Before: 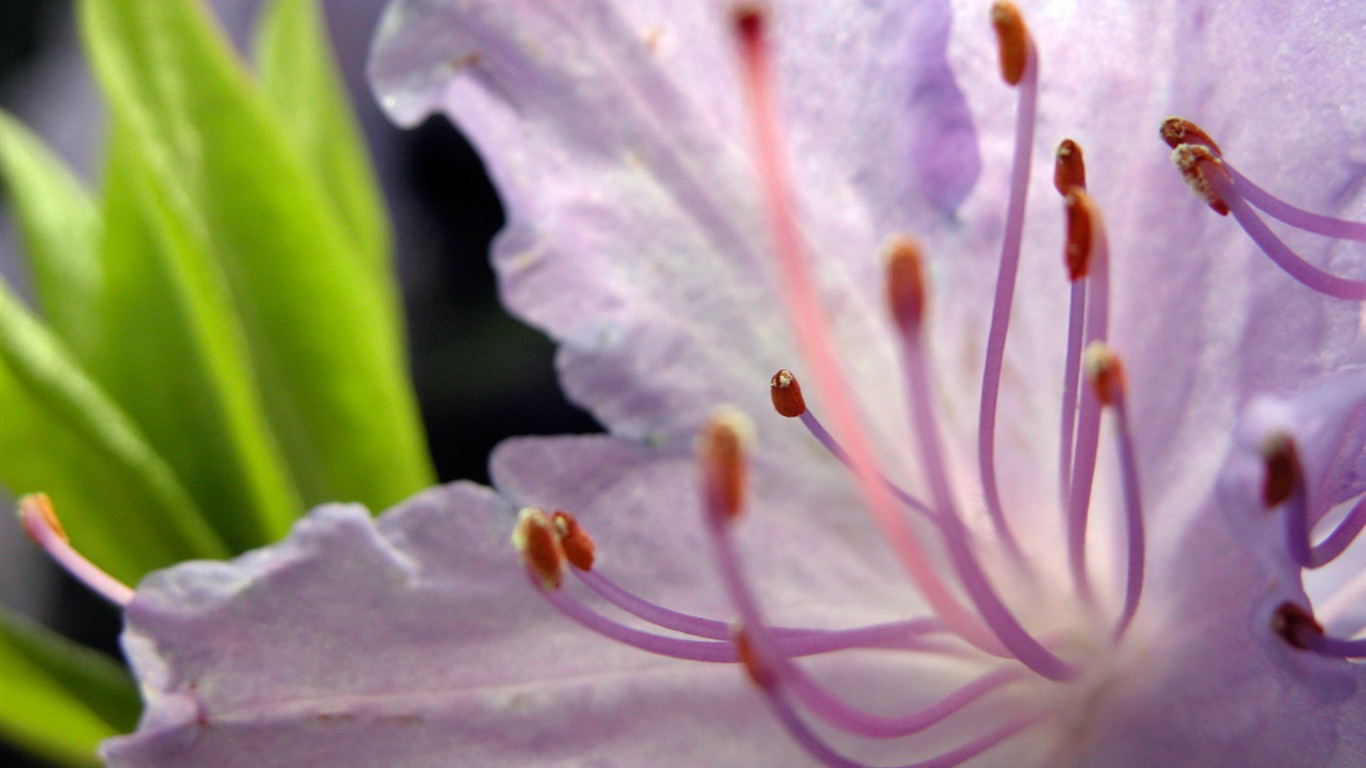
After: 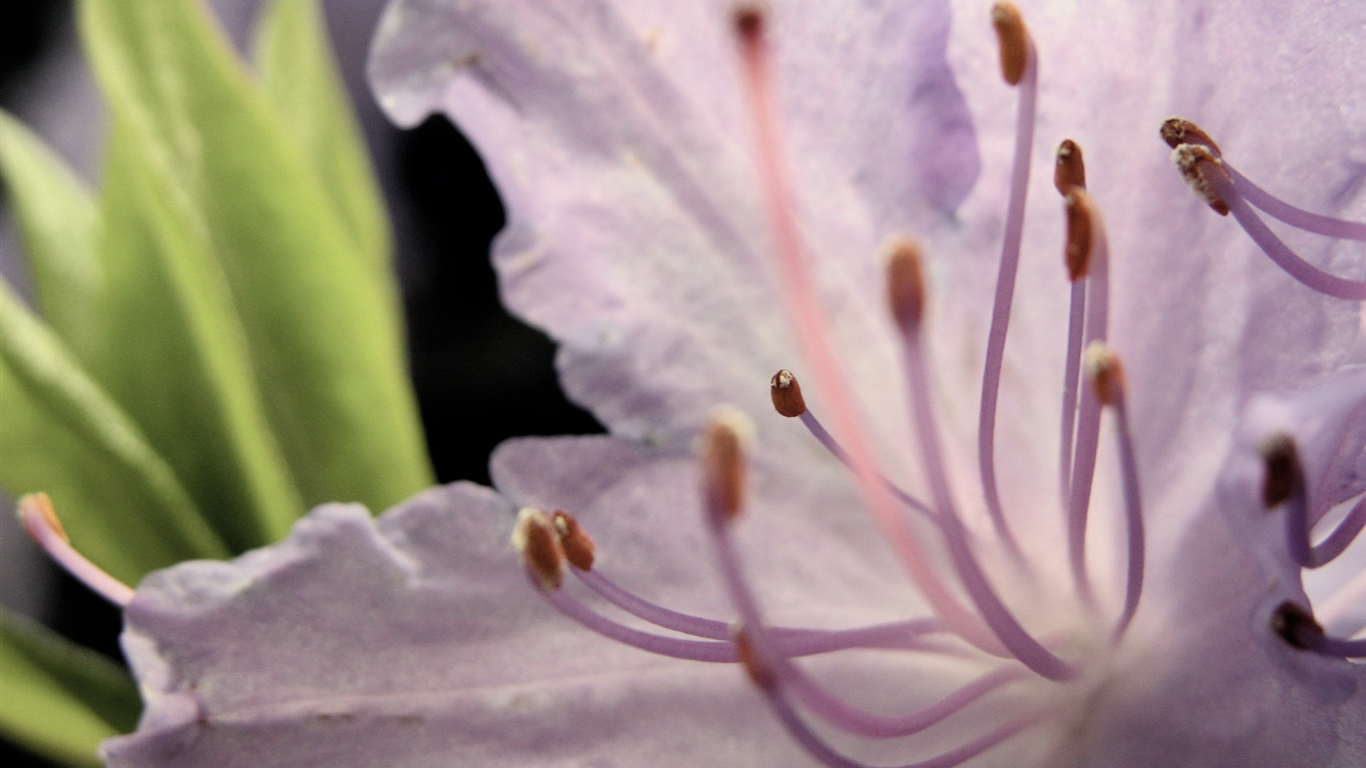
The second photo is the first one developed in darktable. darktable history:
filmic rgb: black relative exposure -16 EV, white relative exposure 5.28 EV, hardness 5.92, contrast 1.267, color science v6 (2022)
color correction: highlights a* 5.57, highlights b* 5.23, saturation 0.64
